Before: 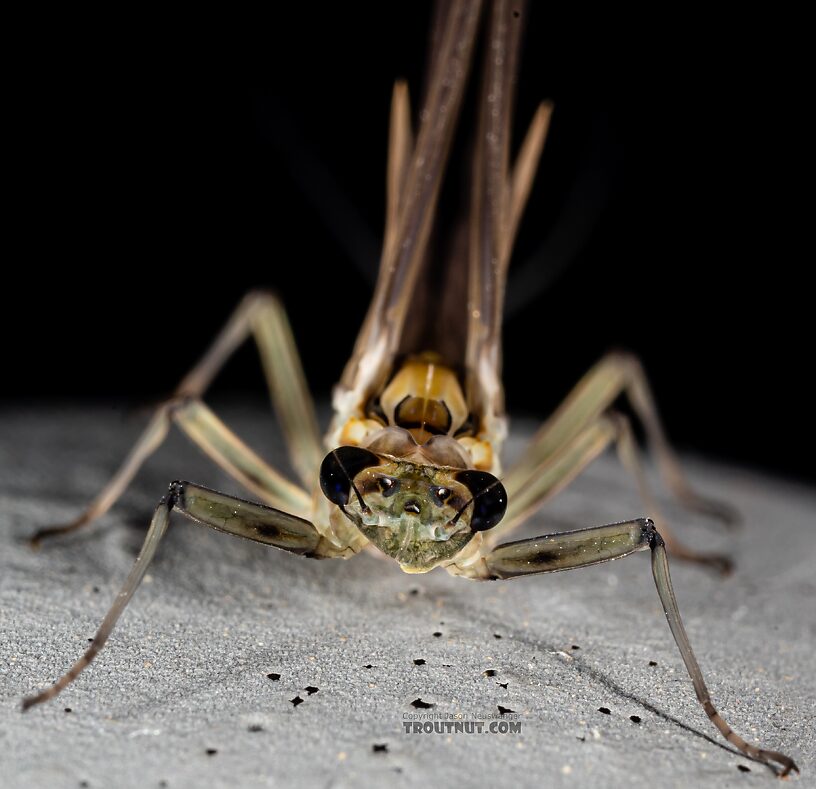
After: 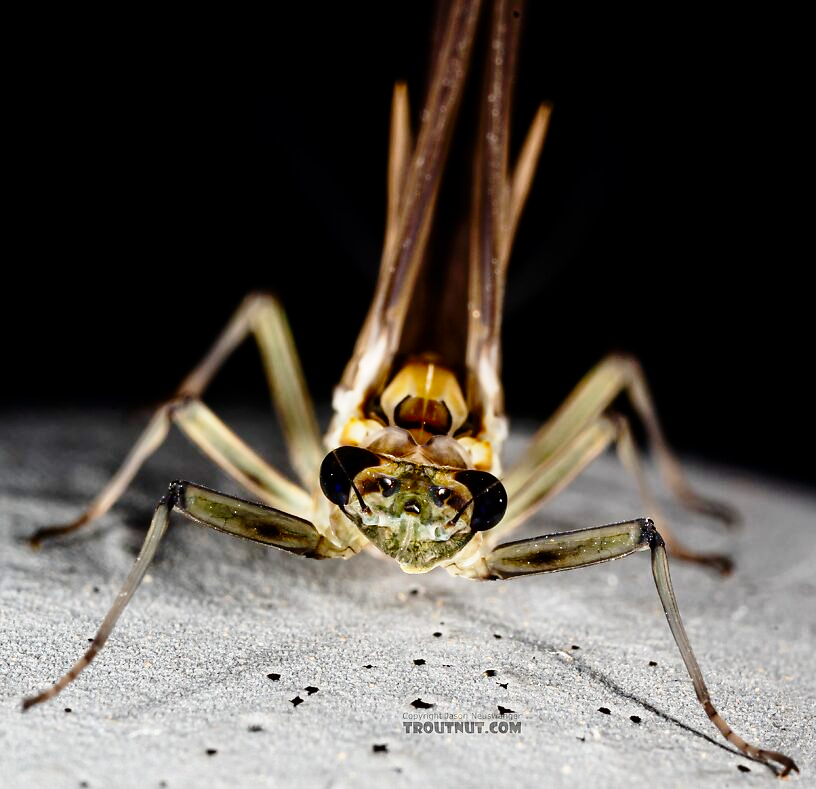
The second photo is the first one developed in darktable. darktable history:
contrast brightness saturation: contrast 0.07, brightness -0.14, saturation 0.11
base curve: curves: ch0 [(0, 0) (0.028, 0.03) (0.121, 0.232) (0.46, 0.748) (0.859, 0.968) (1, 1)], preserve colors none
